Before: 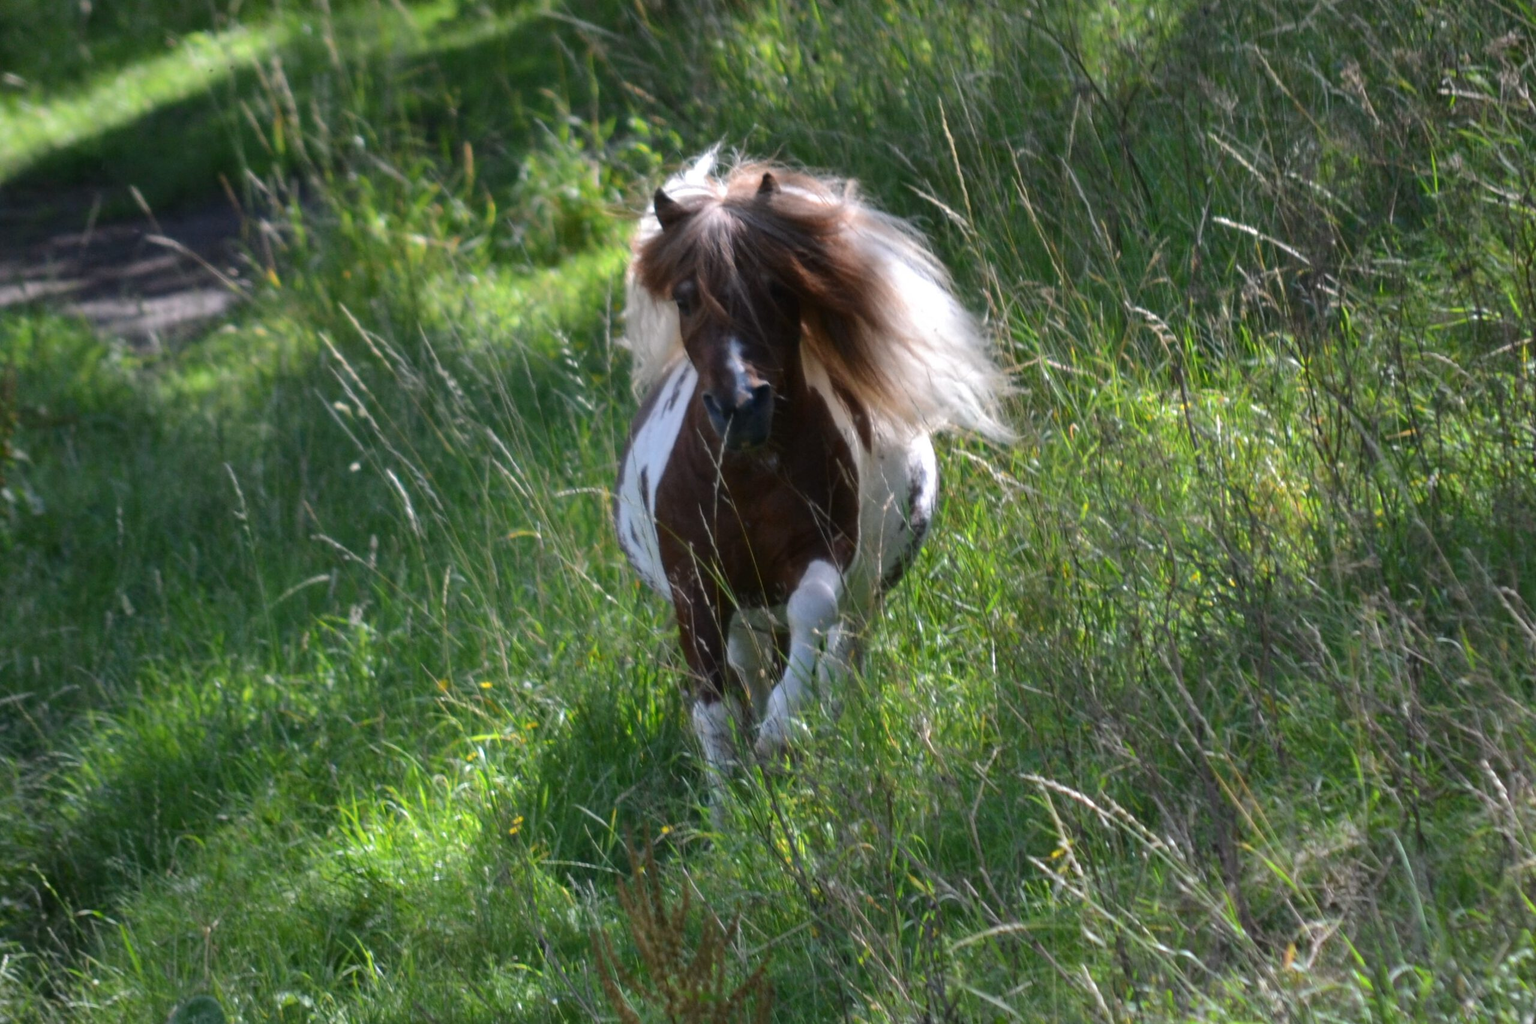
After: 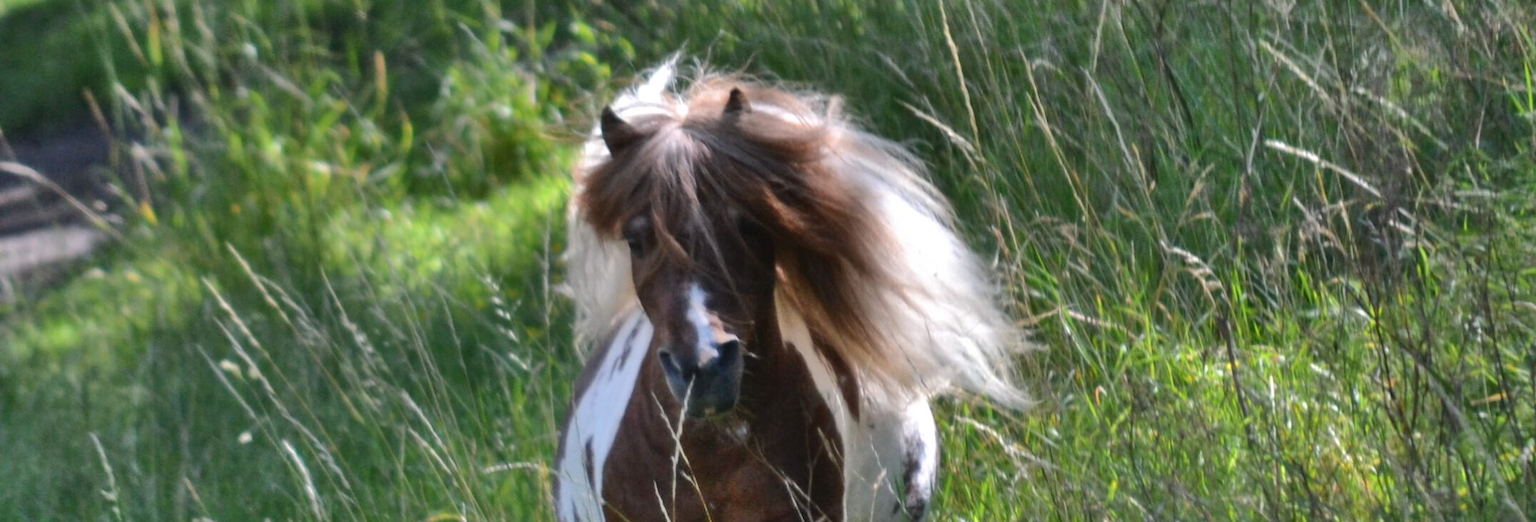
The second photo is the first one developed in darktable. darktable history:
crop and rotate: left 9.714%, top 9.678%, right 6.161%, bottom 47.375%
shadows and highlights: shadows 76.08, highlights -60.67, soften with gaussian
